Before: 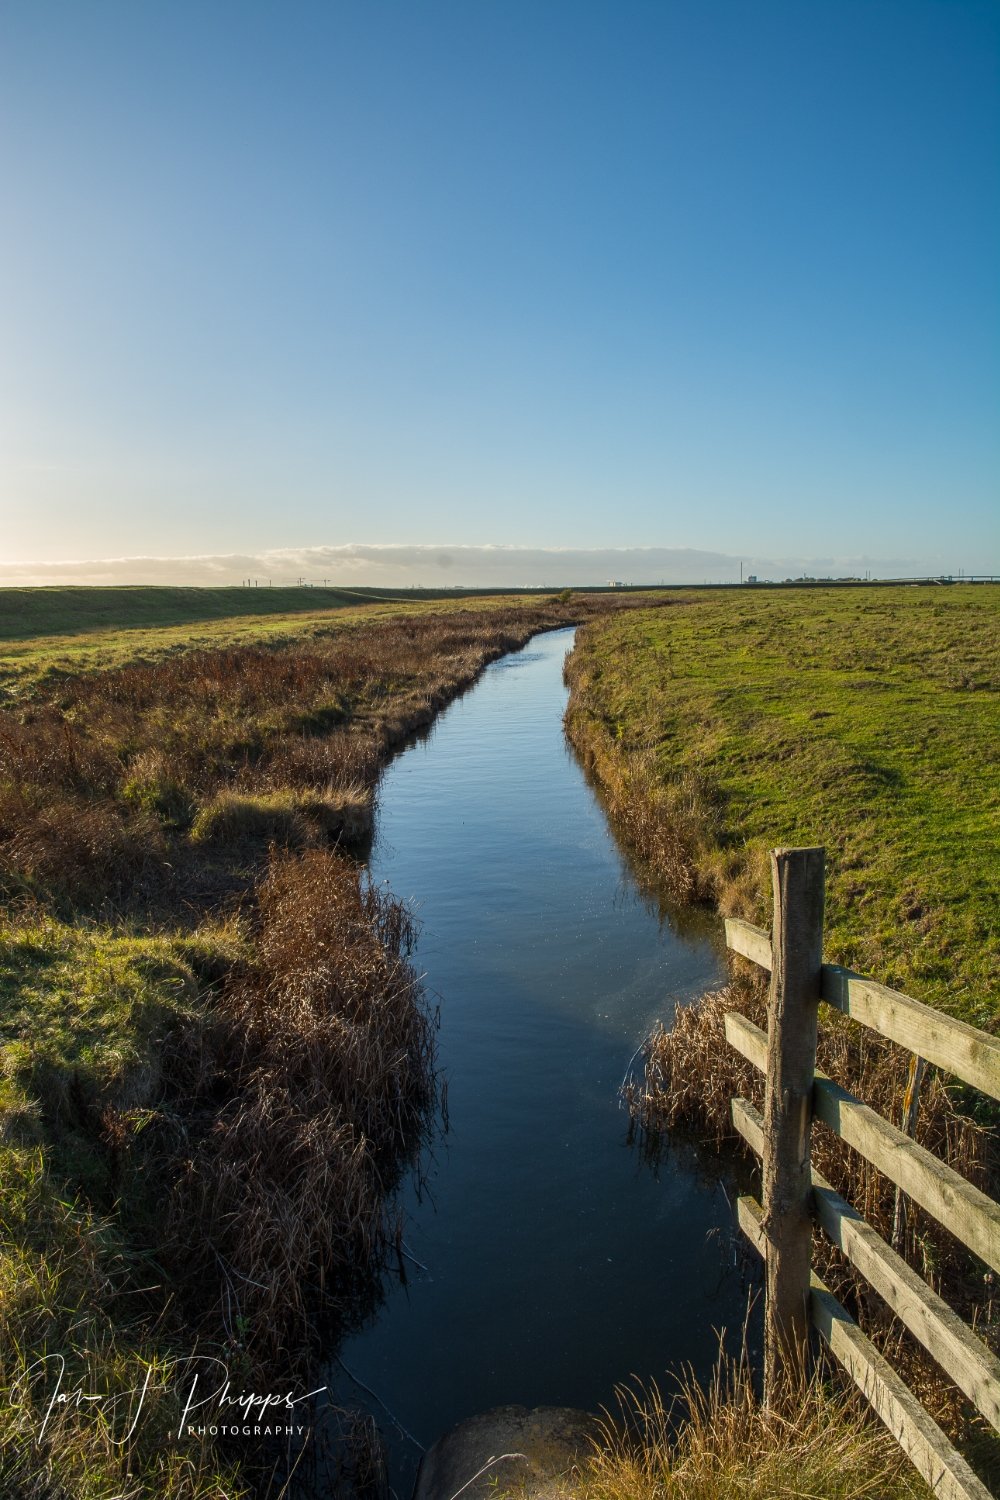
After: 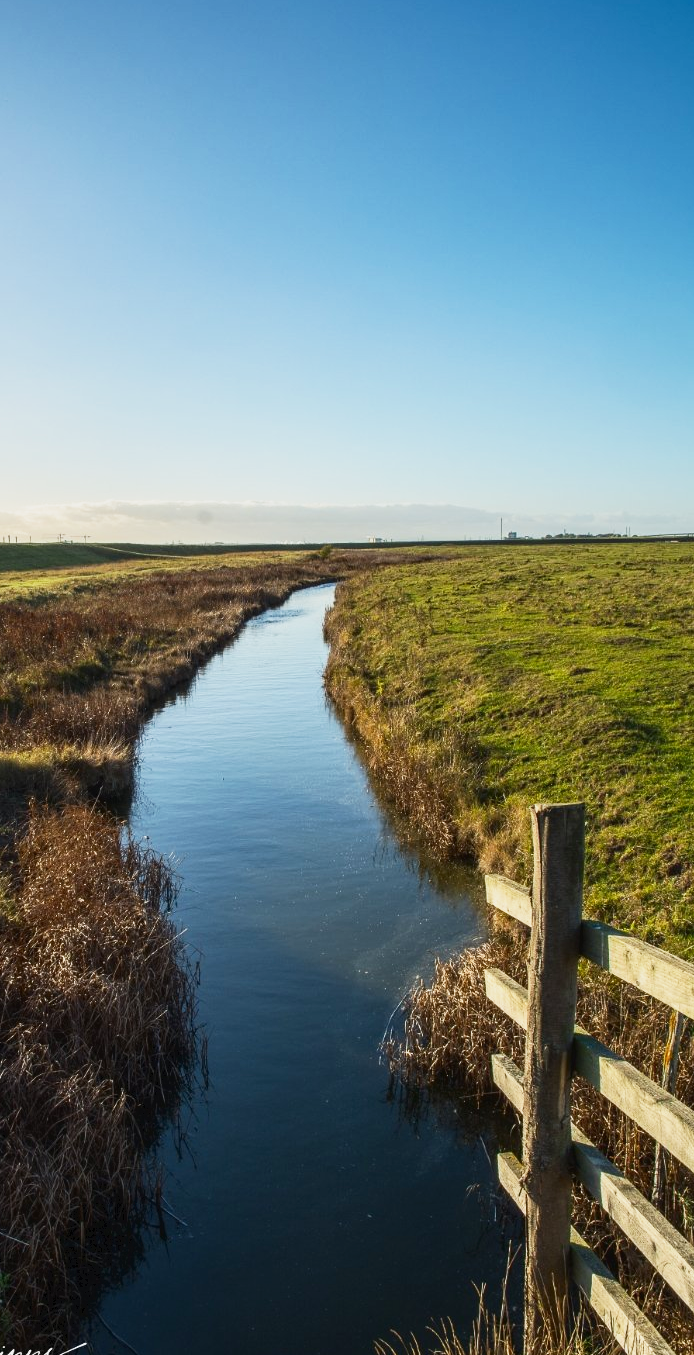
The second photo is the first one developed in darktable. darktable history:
base curve: curves: ch0 [(0, 0) (0.088, 0.125) (0.176, 0.251) (0.354, 0.501) (0.613, 0.749) (1, 0.877)], preserve colors none
tone curve: curves: ch0 [(0, 0) (0.003, 0.038) (0.011, 0.035) (0.025, 0.03) (0.044, 0.044) (0.069, 0.062) (0.1, 0.087) (0.136, 0.114) (0.177, 0.15) (0.224, 0.193) (0.277, 0.242) (0.335, 0.299) (0.399, 0.361) (0.468, 0.437) (0.543, 0.521) (0.623, 0.614) (0.709, 0.717) (0.801, 0.817) (0.898, 0.913) (1, 1)], color space Lab, independent channels, preserve colors none
crop and rotate: left 24.047%, top 2.968%, right 6.543%, bottom 6.696%
